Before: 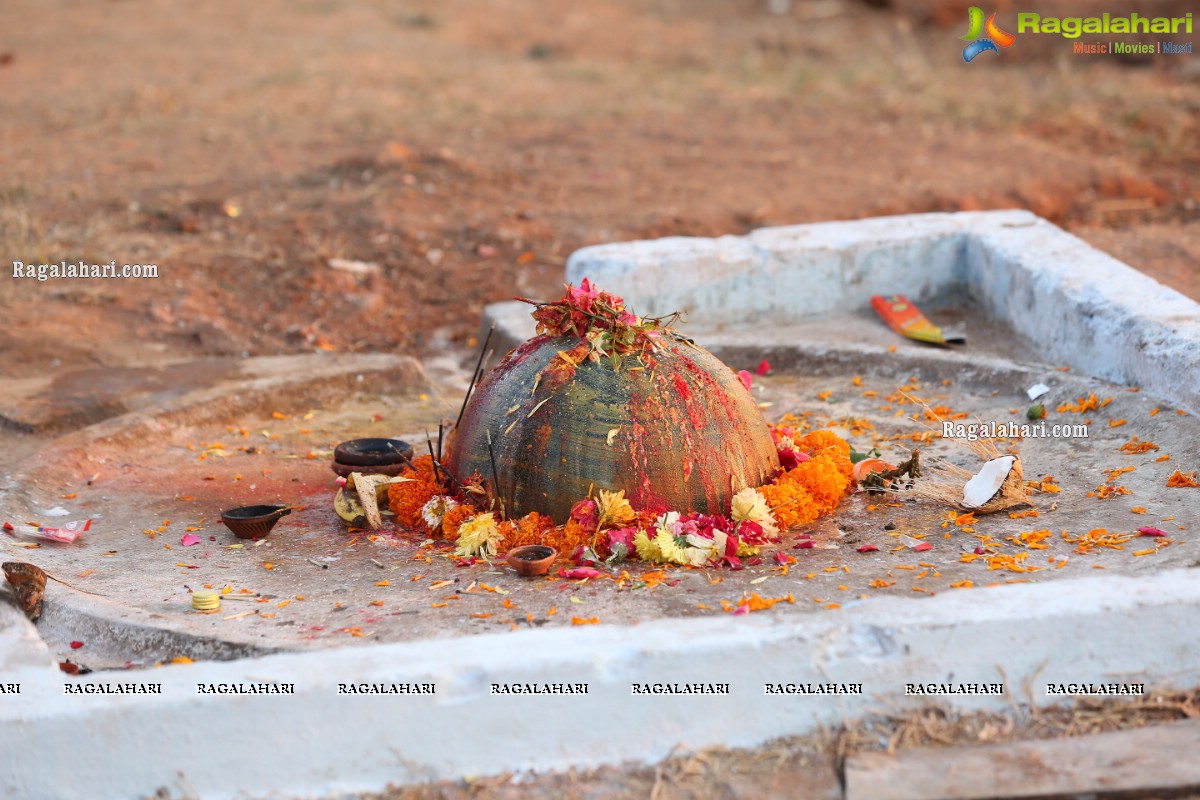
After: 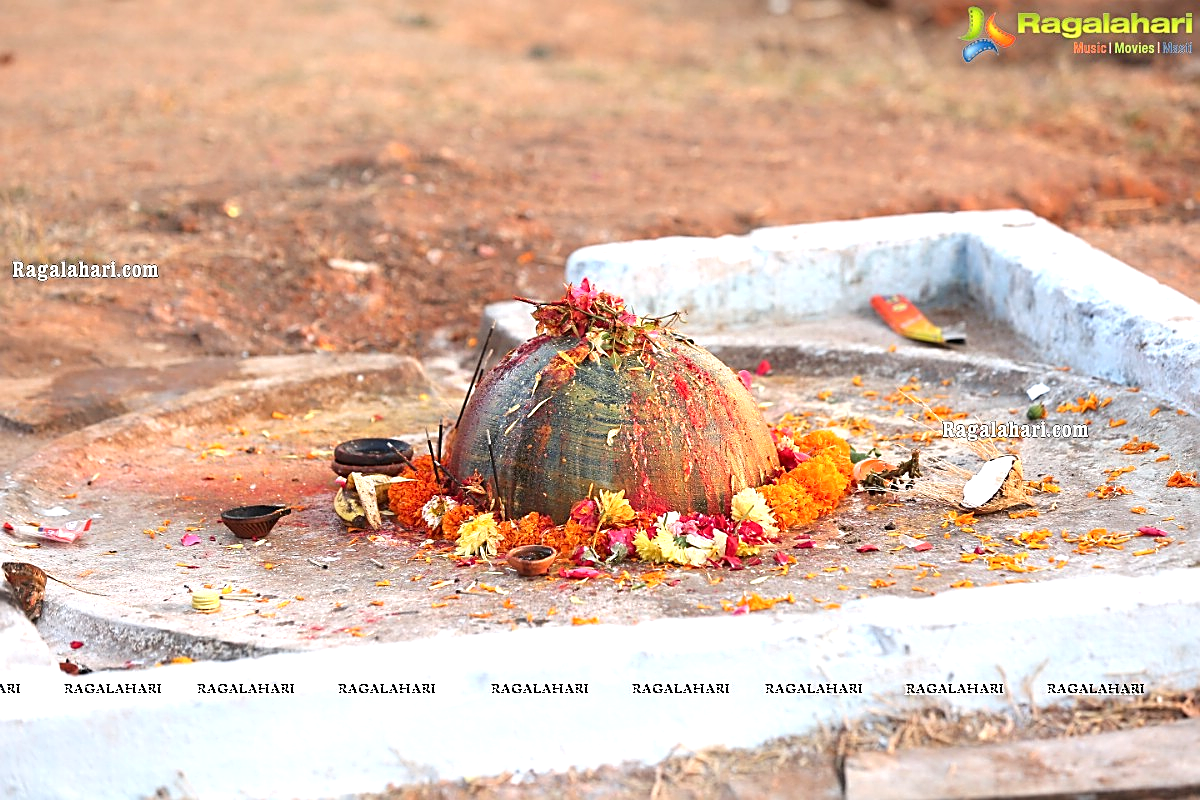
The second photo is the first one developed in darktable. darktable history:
sharpen: amount 0.75
exposure: black level correction 0, exposure 0.69 EV, compensate exposure bias true, compensate highlight preservation false
